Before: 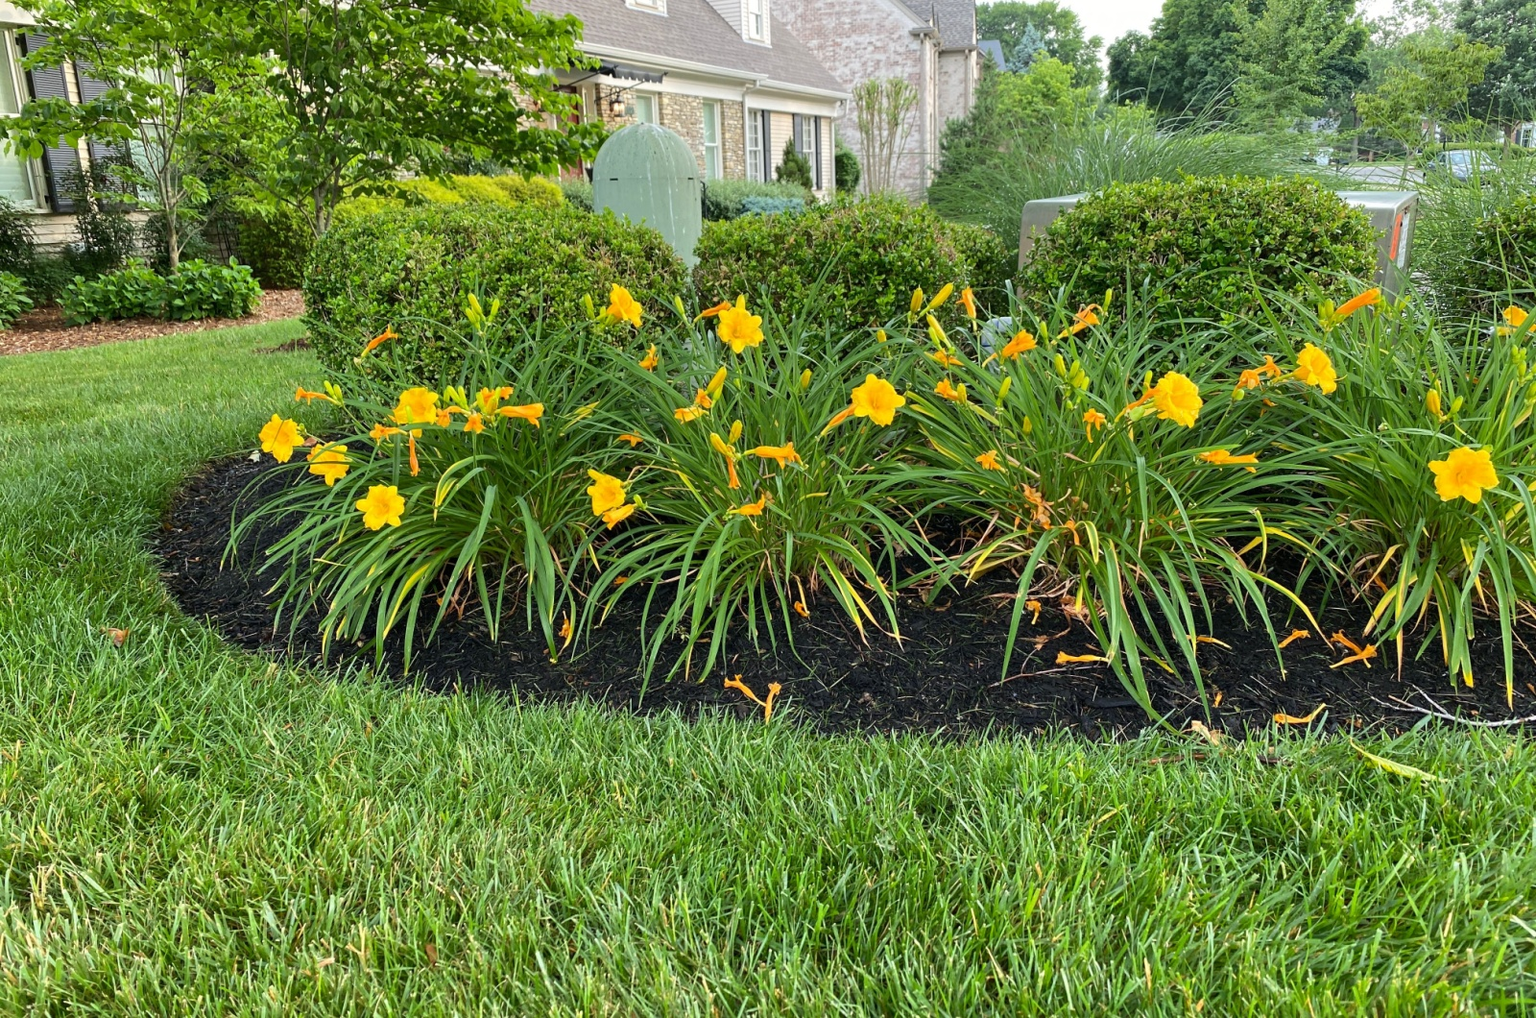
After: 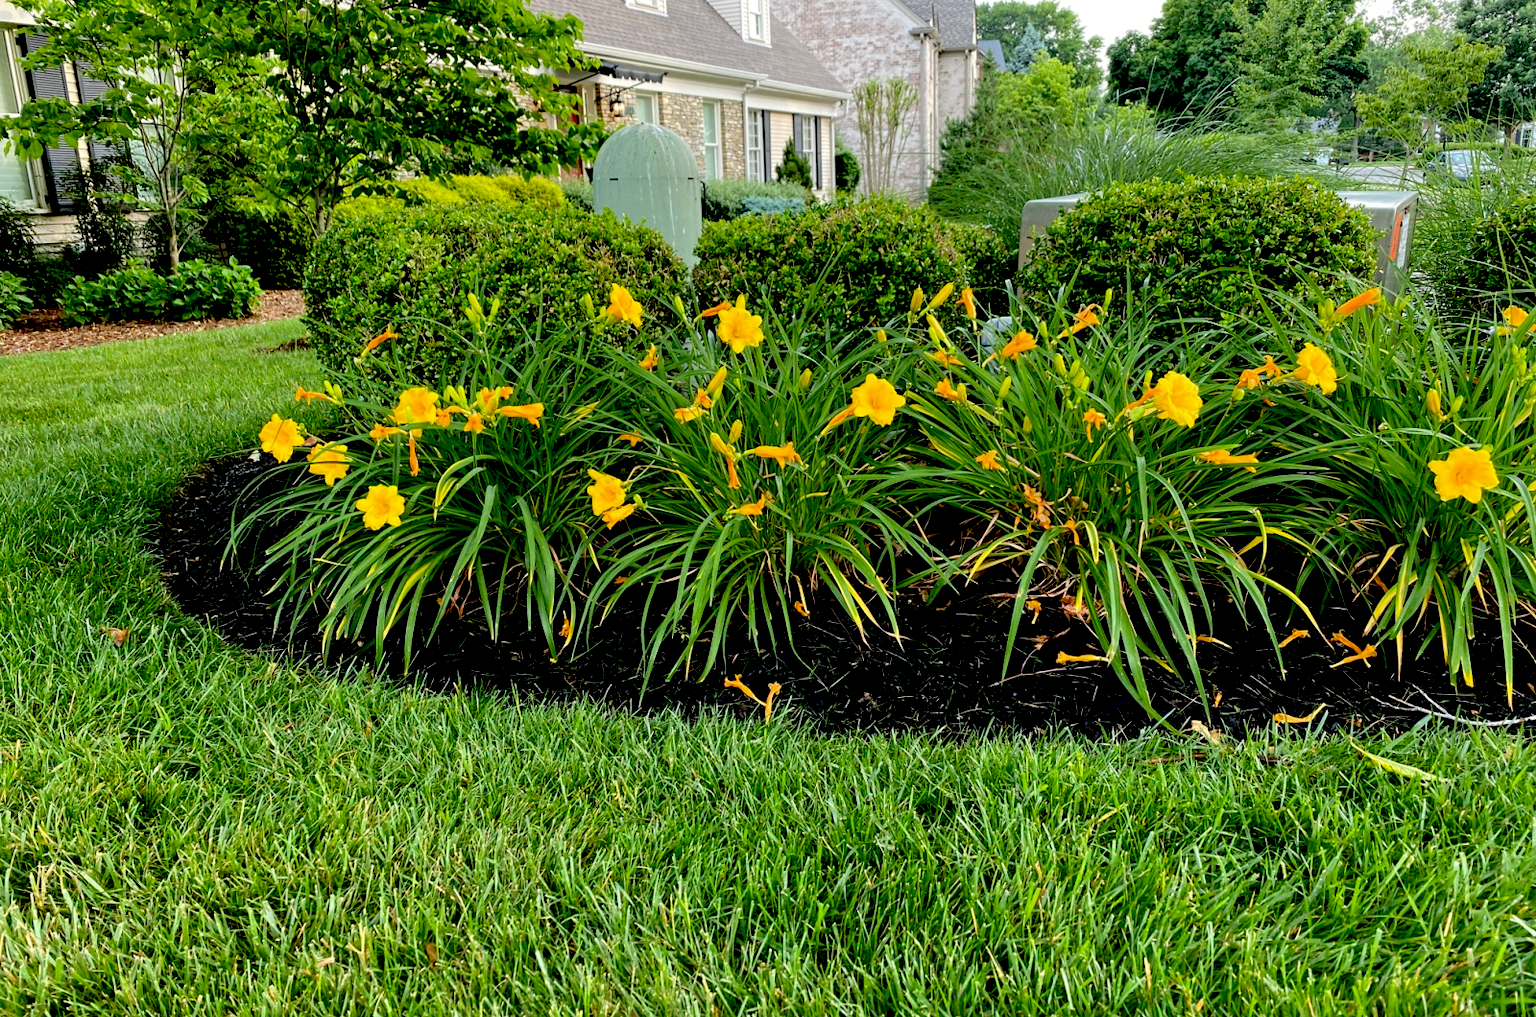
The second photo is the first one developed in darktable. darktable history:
exposure: black level correction 0.047, exposure 0.013 EV, compensate highlight preservation false
tone equalizer: edges refinement/feathering 500, mask exposure compensation -1.57 EV, preserve details no
